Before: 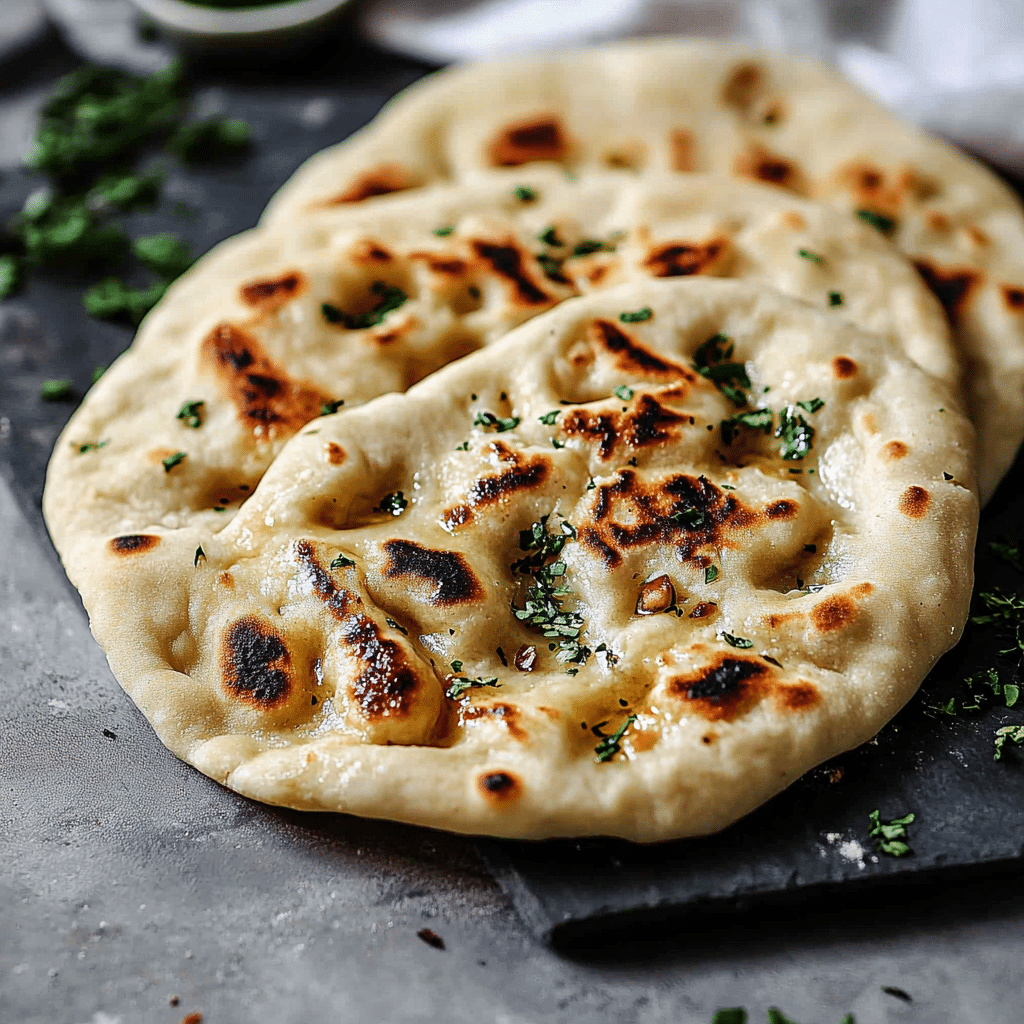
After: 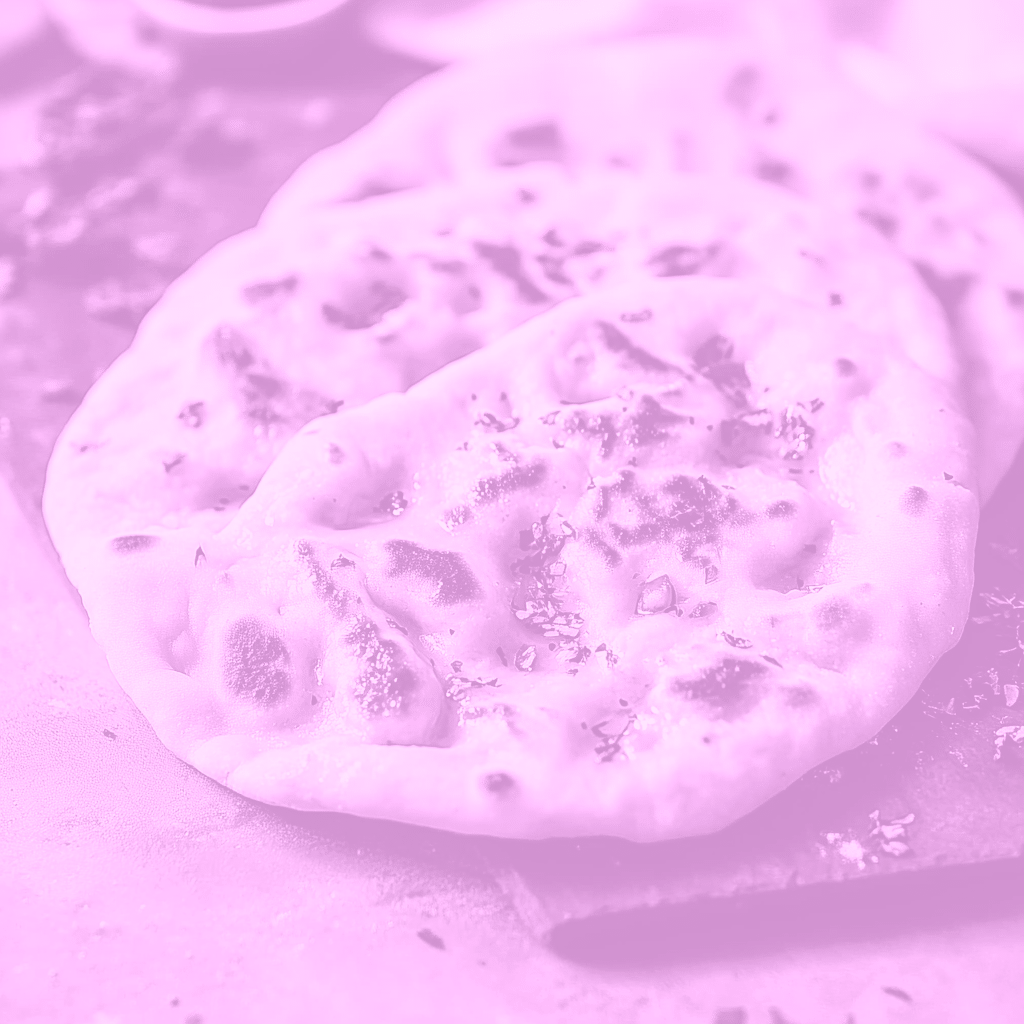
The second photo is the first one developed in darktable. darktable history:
colorize: hue 331.2°, saturation 75%, source mix 30.28%, lightness 70.52%, version 1
white balance: emerald 1
